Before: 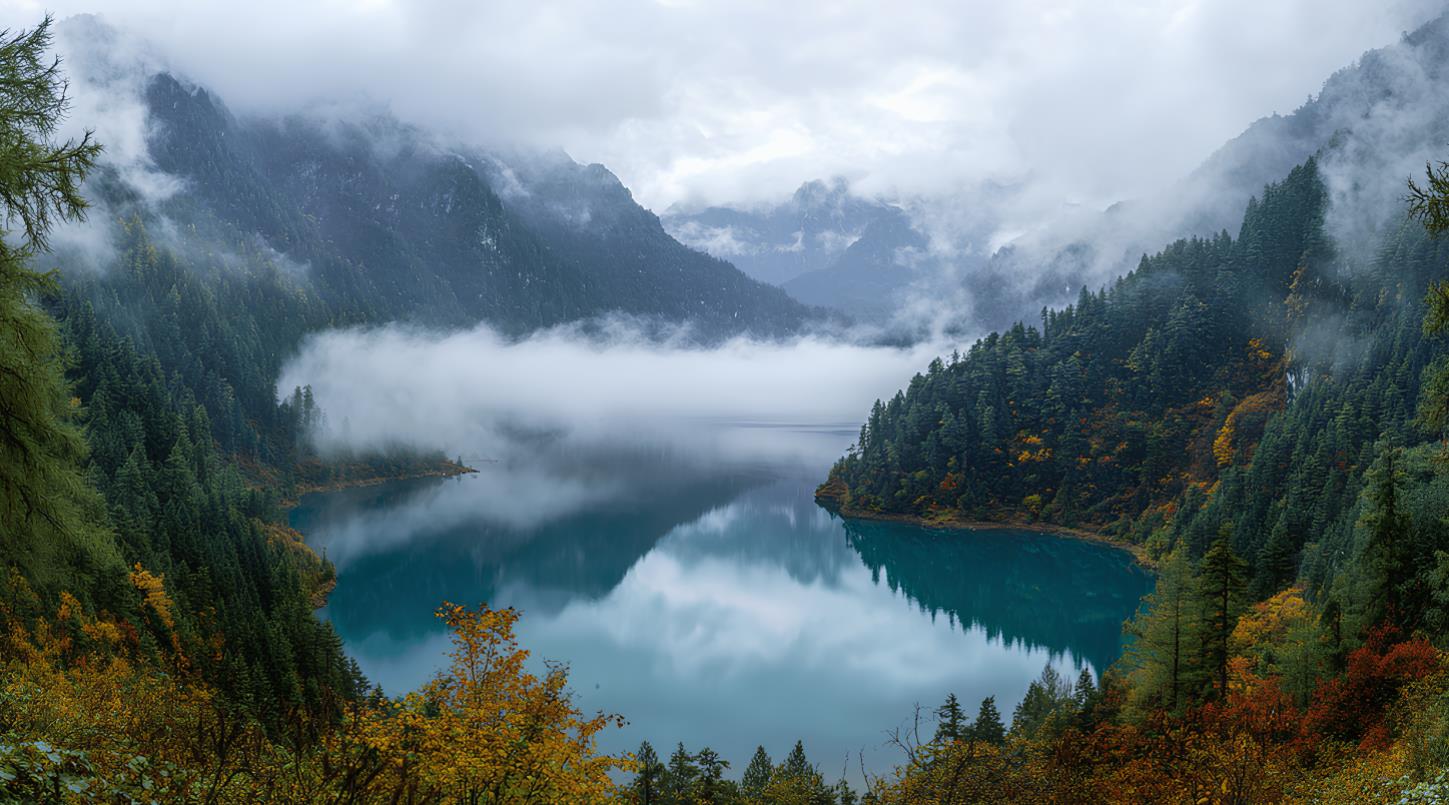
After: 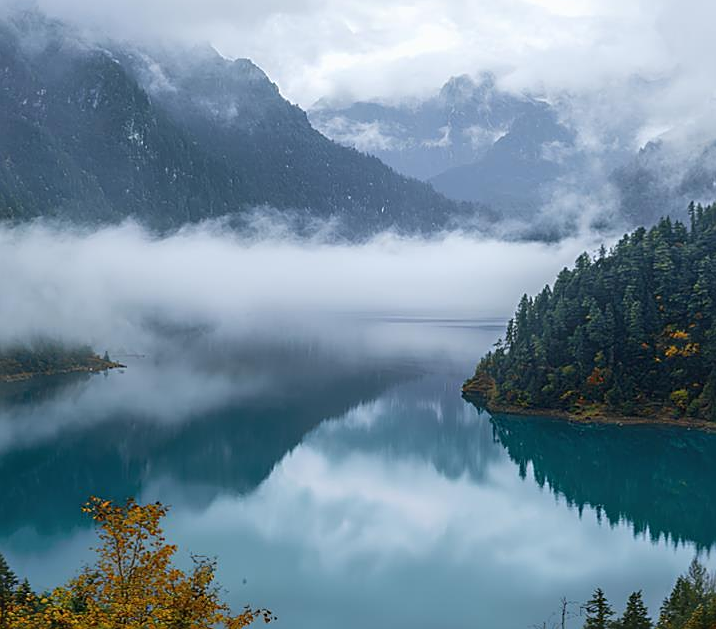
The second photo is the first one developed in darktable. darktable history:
sharpen: on, module defaults
crop and rotate: angle 0.016°, left 24.41%, top 13.11%, right 26.103%, bottom 8.639%
